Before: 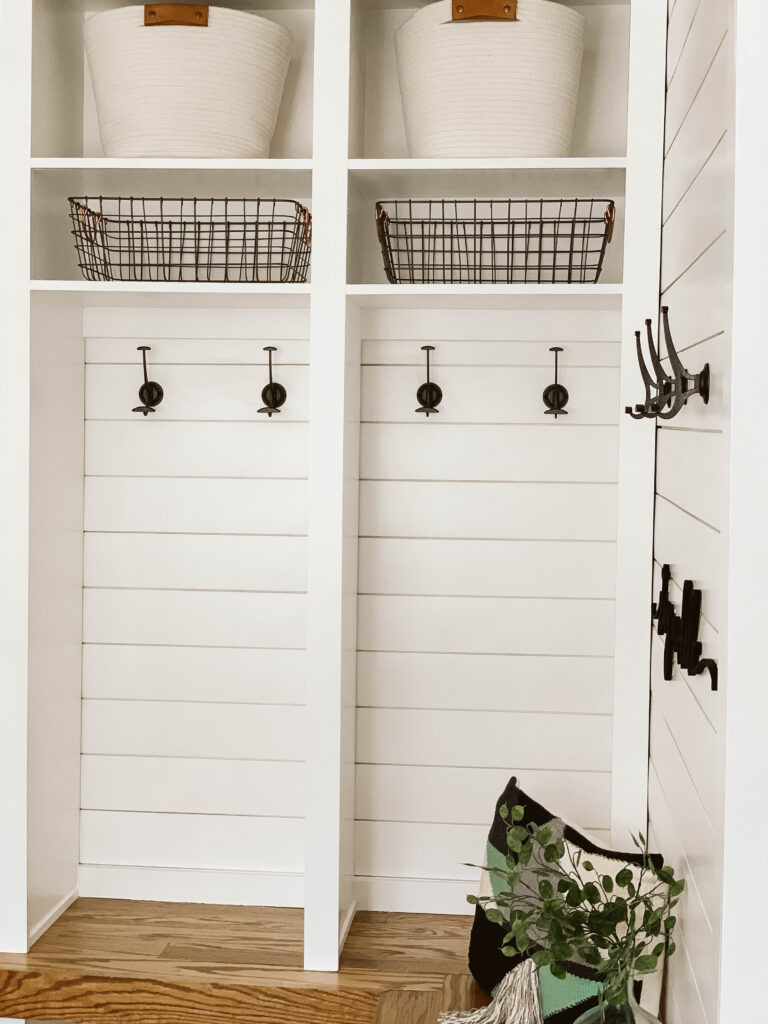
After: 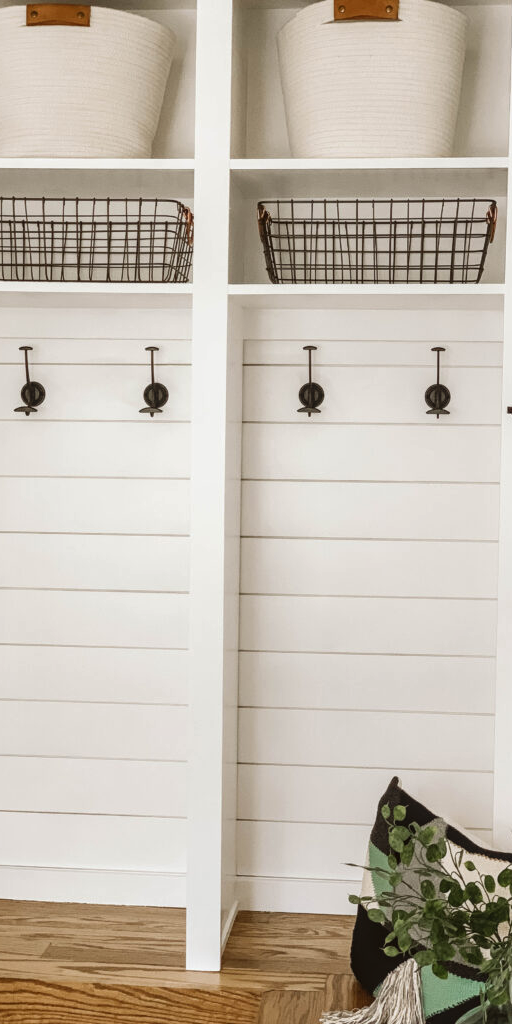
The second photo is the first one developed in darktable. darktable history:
local contrast: detail 116%
crop: left 15.405%, right 17.921%
